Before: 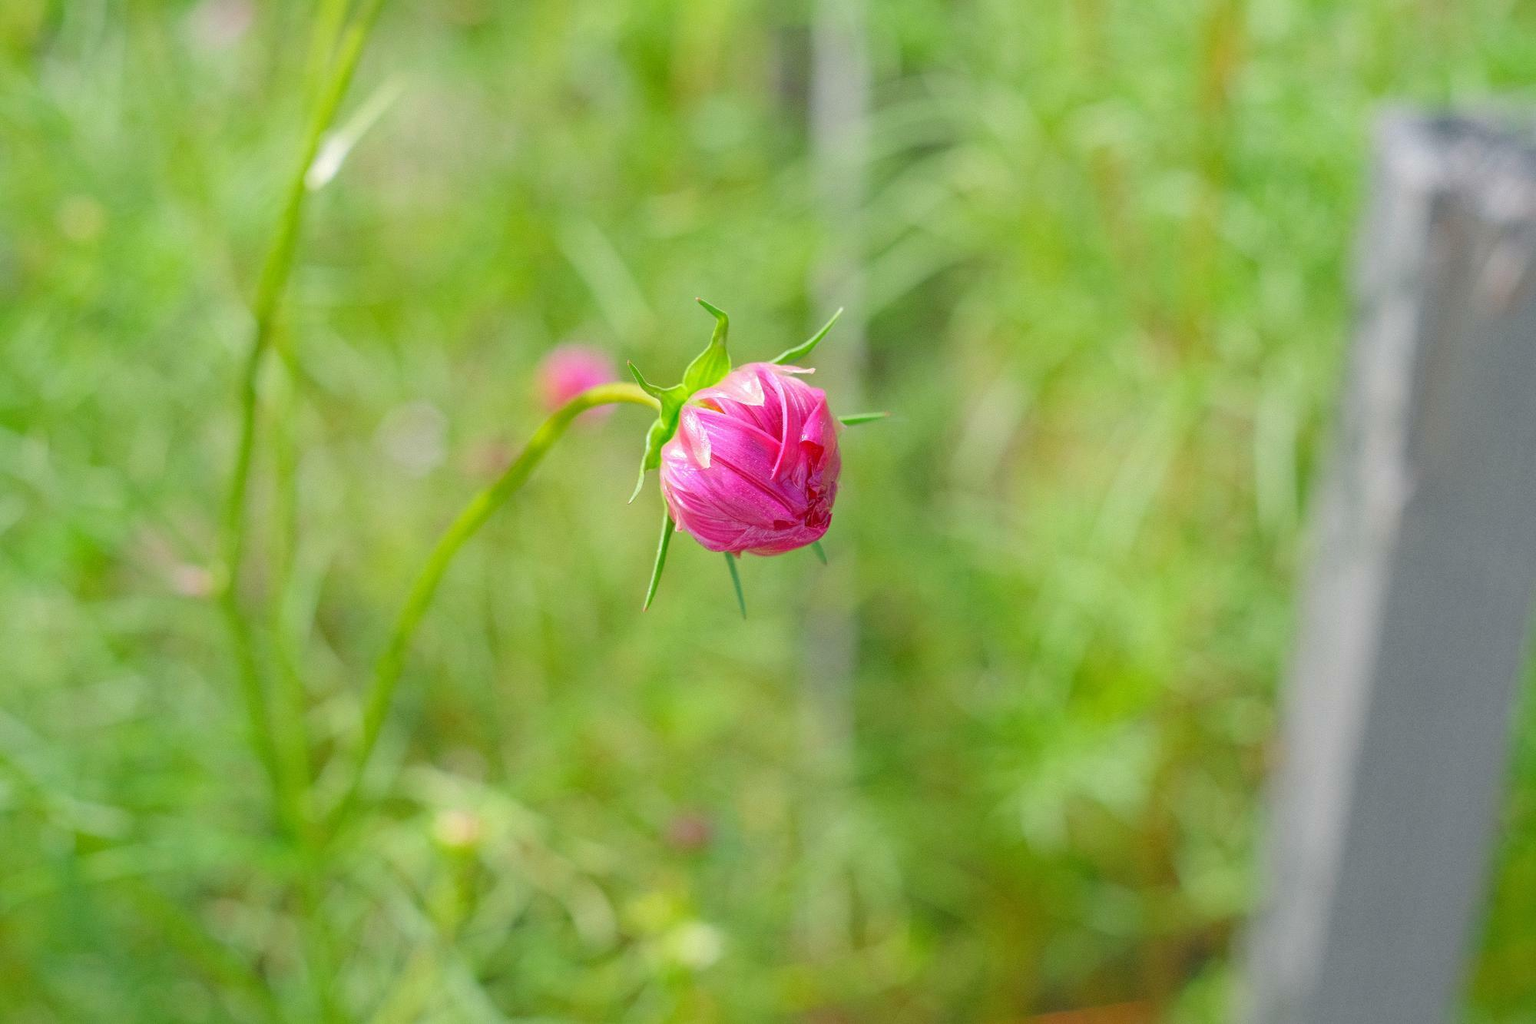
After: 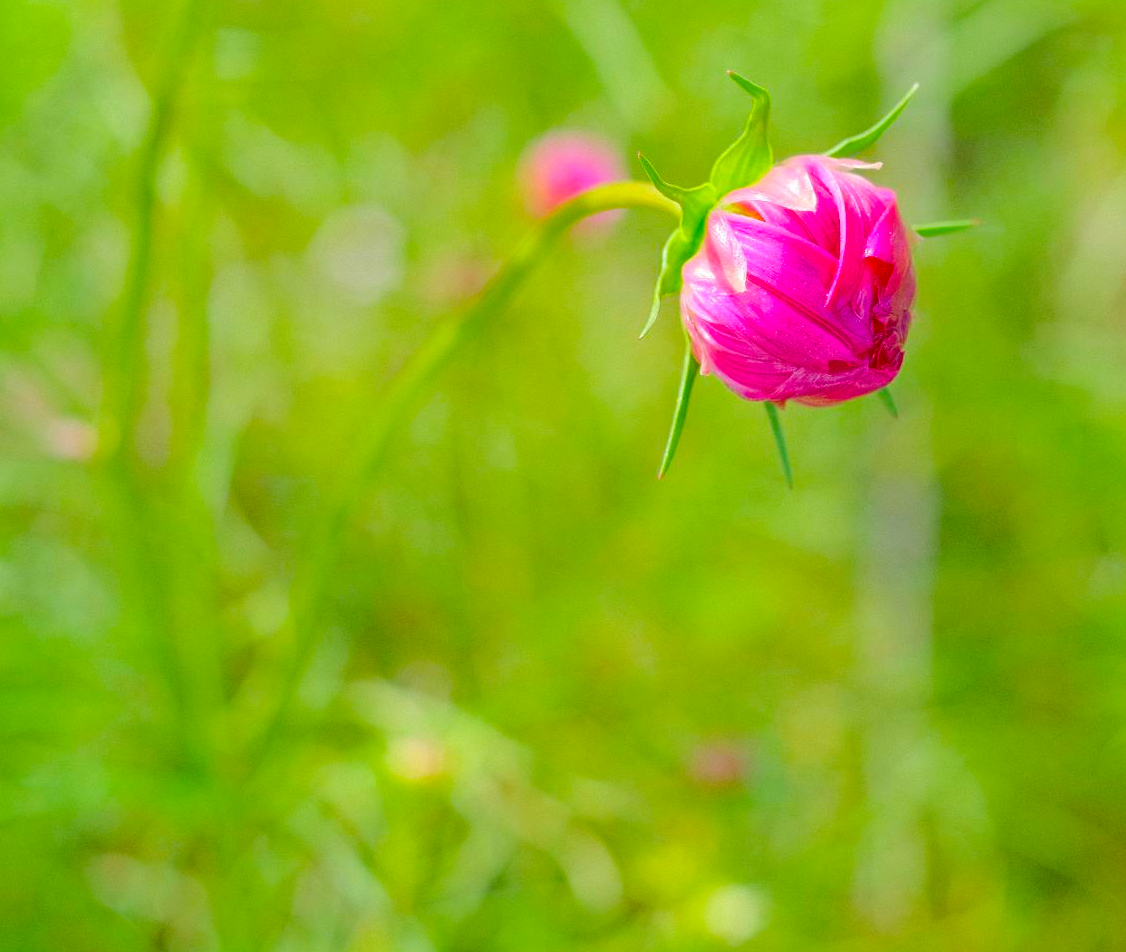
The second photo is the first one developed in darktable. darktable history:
color balance rgb: perceptual saturation grading › global saturation 25%, perceptual brilliance grading › mid-tones 10%, perceptual brilliance grading › shadows 15%, global vibrance 20%
crop: left 8.966%, top 23.852%, right 34.699%, bottom 4.703%
